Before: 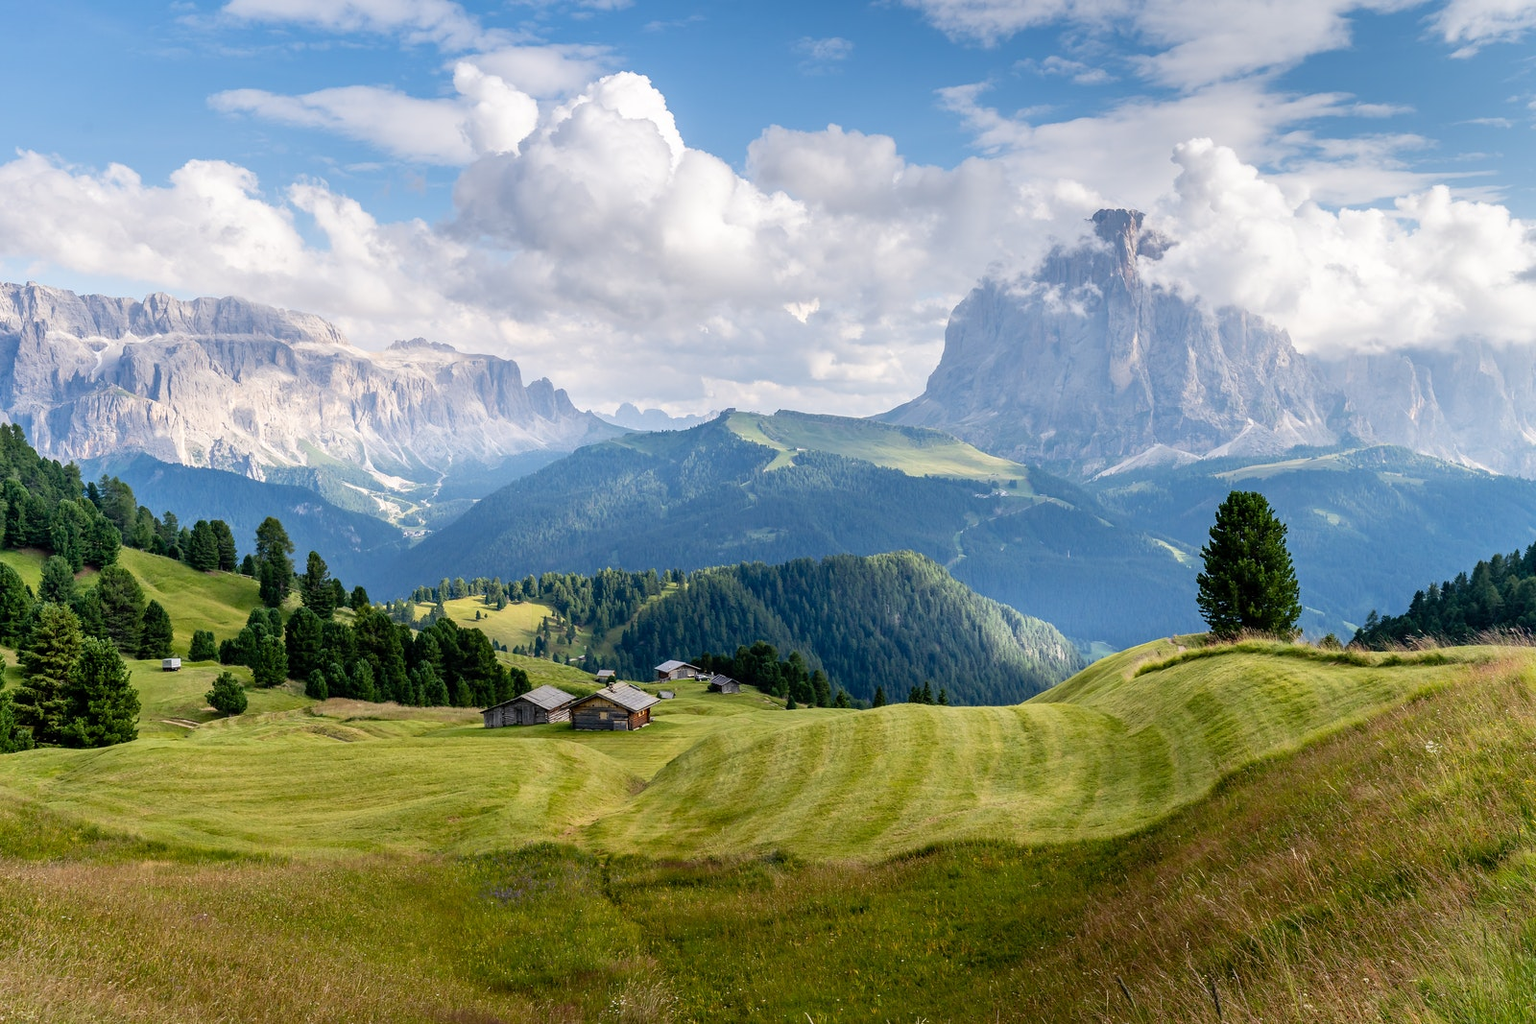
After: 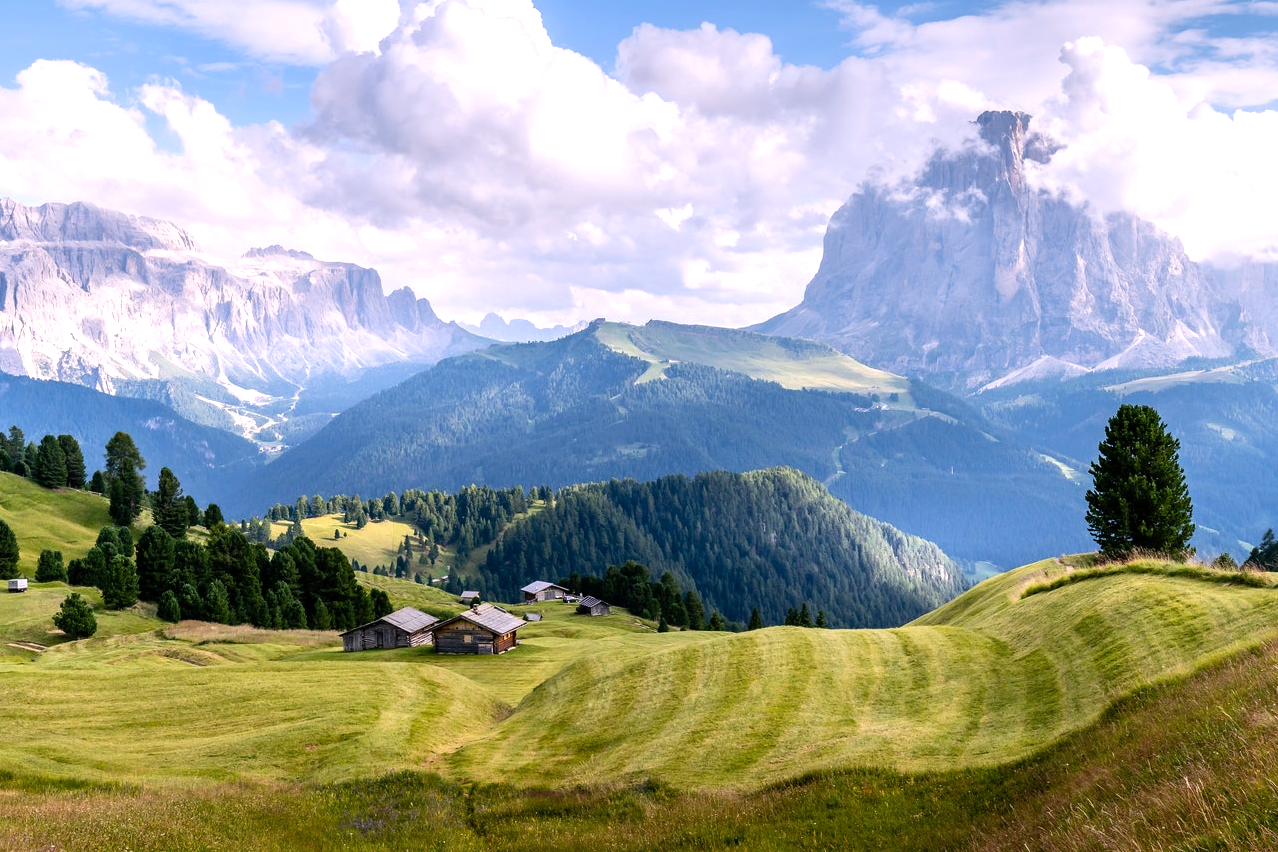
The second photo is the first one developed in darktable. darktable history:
tone equalizer: -8 EV -0.417 EV, -7 EV -0.389 EV, -6 EV -0.333 EV, -5 EV -0.222 EV, -3 EV 0.222 EV, -2 EV 0.333 EV, -1 EV 0.389 EV, +0 EV 0.417 EV, edges refinement/feathering 500, mask exposure compensation -1.57 EV, preserve details no
crop and rotate: left 10.071%, top 10.071%, right 10.02%, bottom 10.02%
white balance: red 1.05, blue 1.072
